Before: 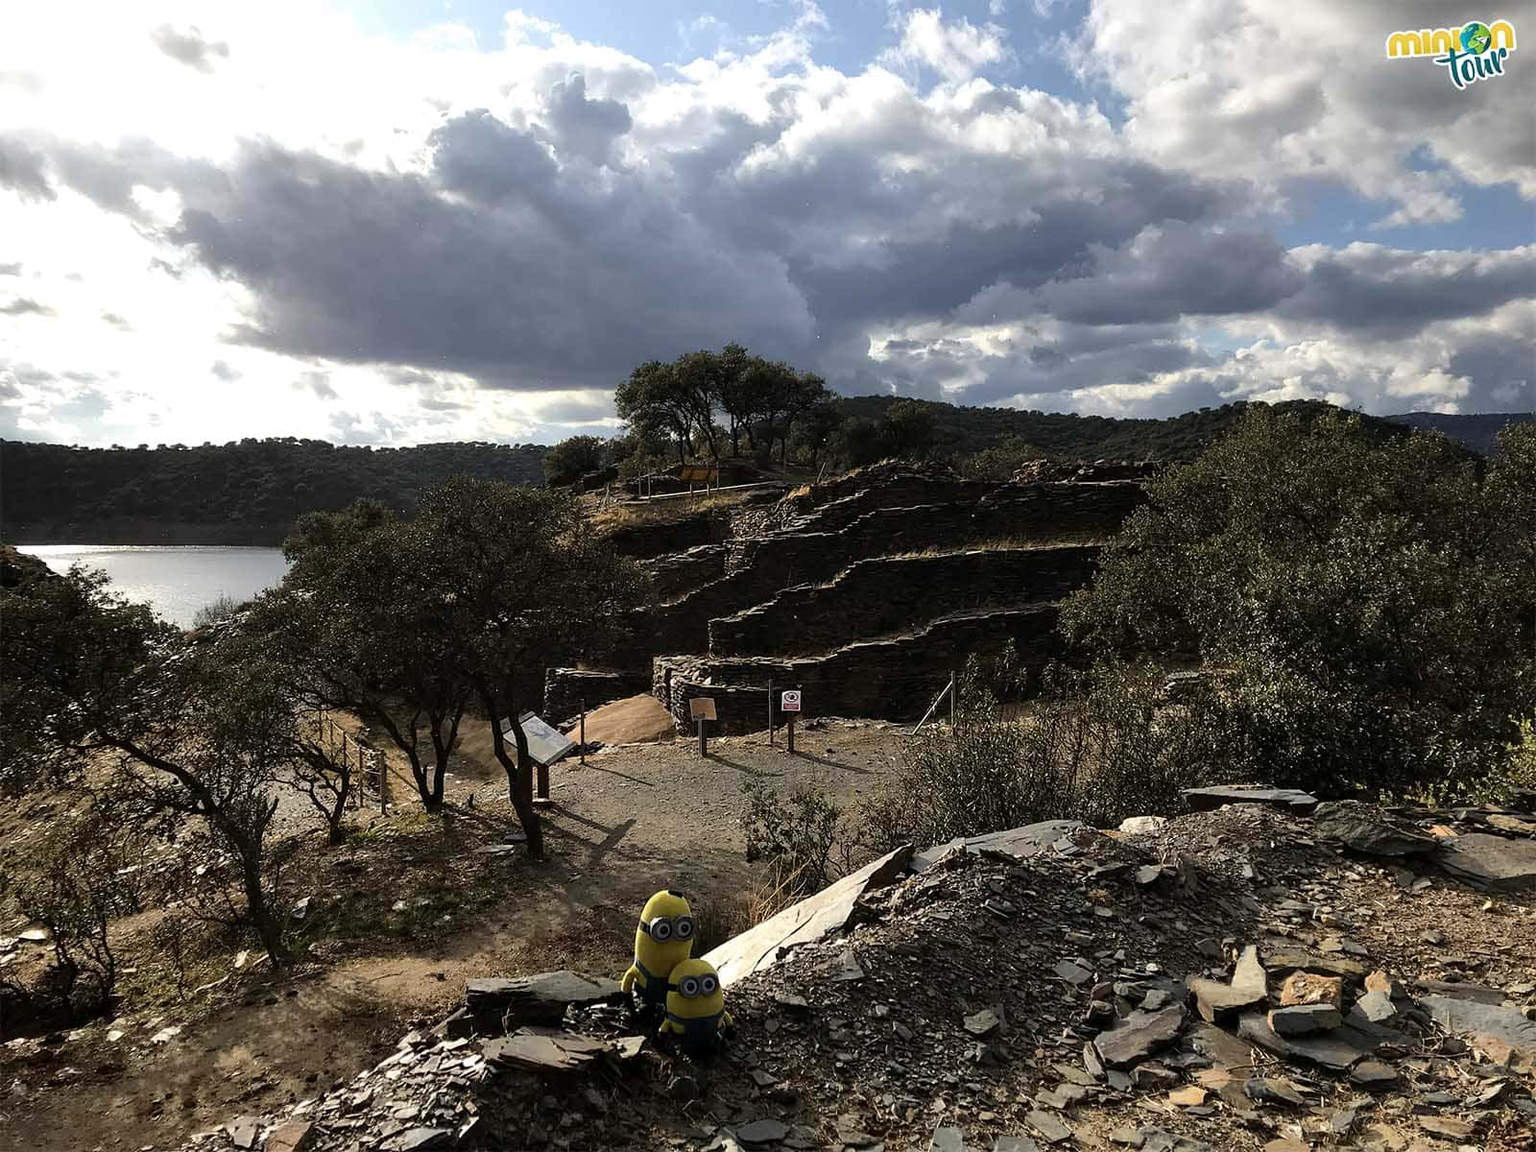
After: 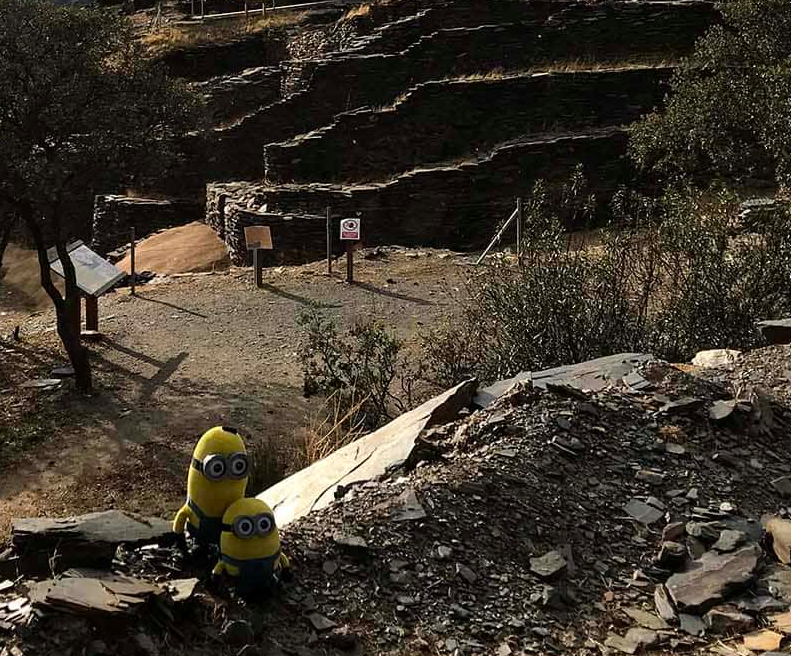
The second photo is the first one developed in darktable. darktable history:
crop: left 29.672%, top 41.786%, right 20.851%, bottom 3.487%
contrast brightness saturation: contrast 0.05
